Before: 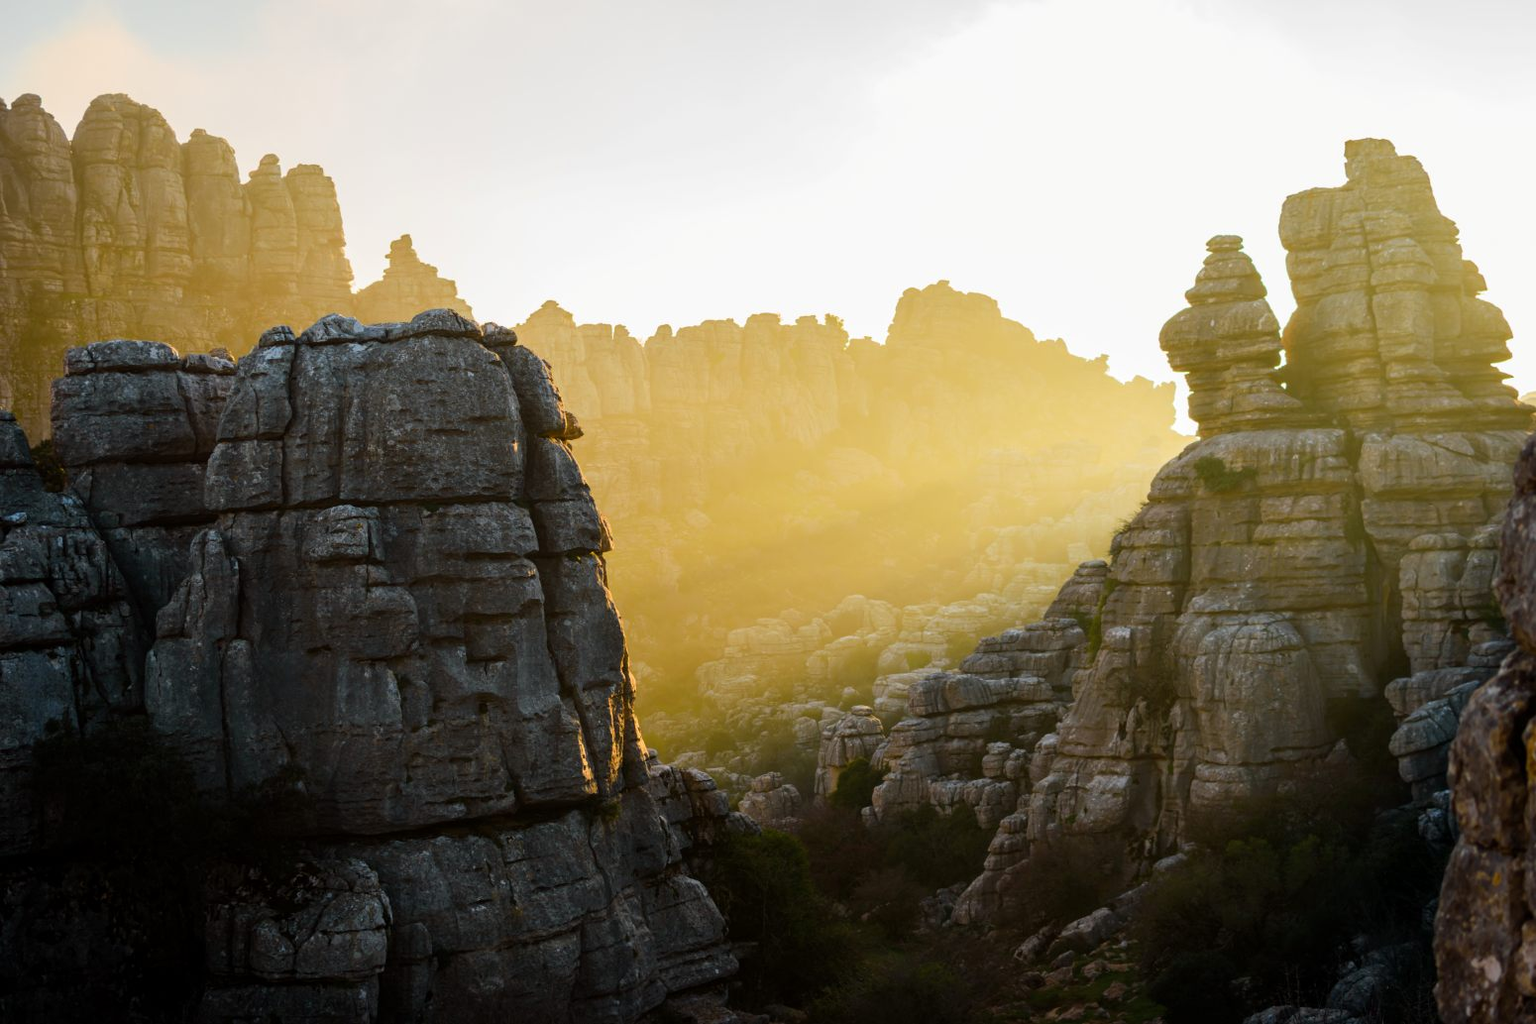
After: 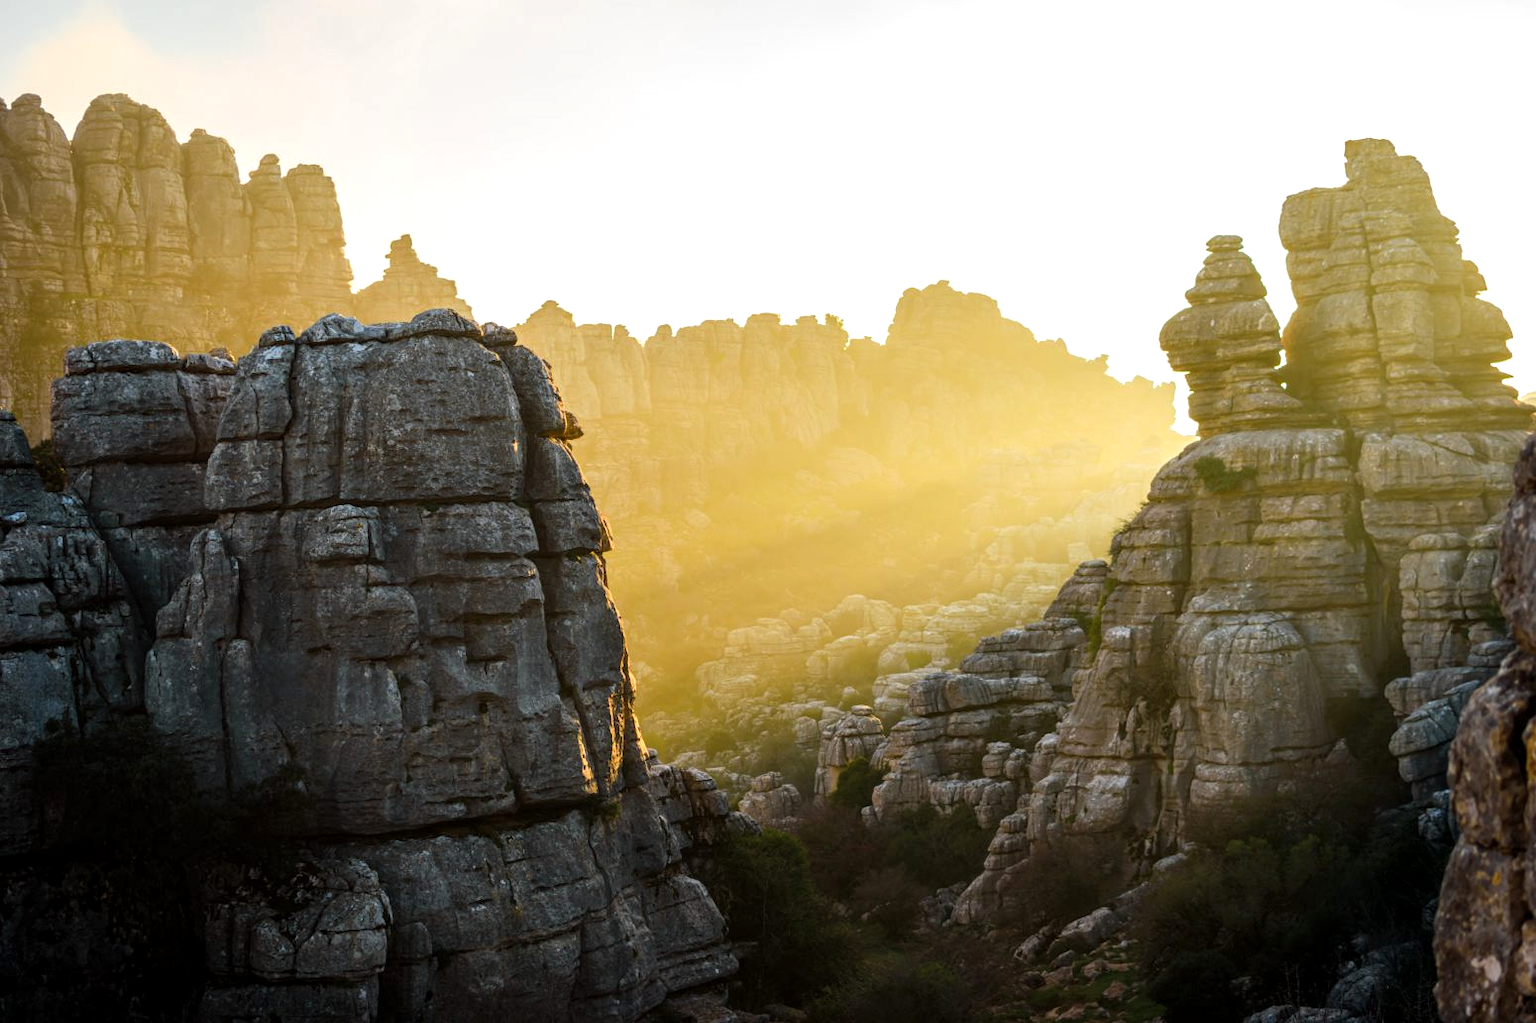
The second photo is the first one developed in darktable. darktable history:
exposure: exposure 0.3 EV, compensate highlight preservation false
local contrast: on, module defaults
